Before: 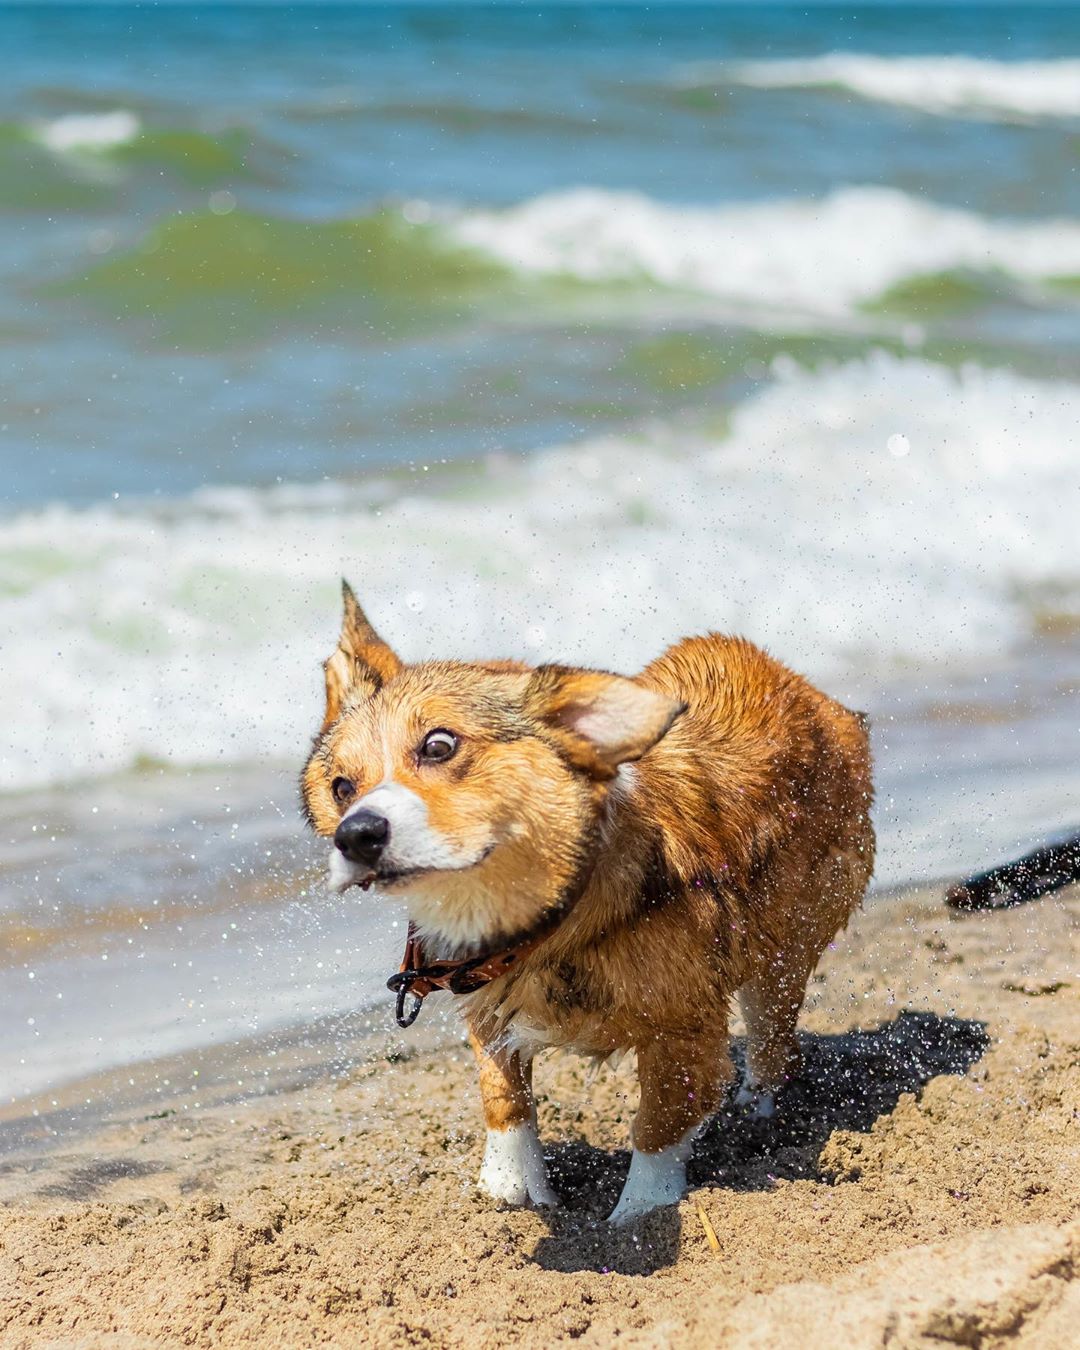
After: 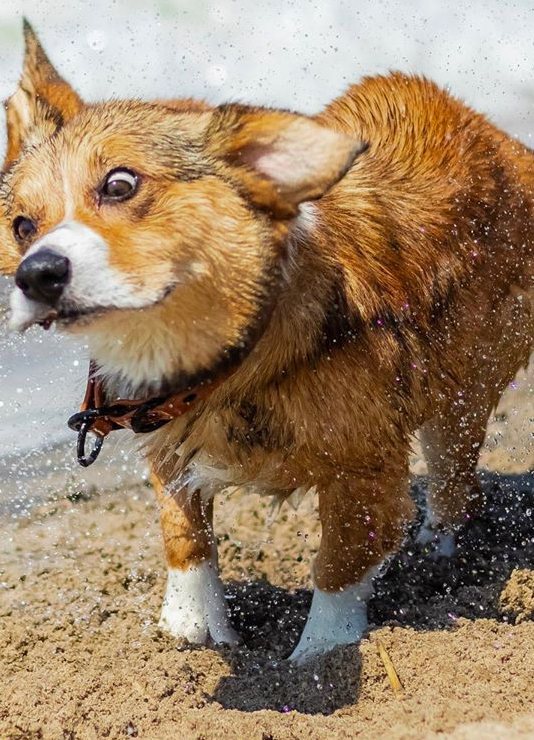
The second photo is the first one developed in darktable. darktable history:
crop: left 29.615%, top 41.62%, right 20.855%, bottom 3.505%
color zones: curves: ch0 [(0, 0.444) (0.143, 0.442) (0.286, 0.441) (0.429, 0.441) (0.571, 0.441) (0.714, 0.441) (0.857, 0.442) (1, 0.444)]
